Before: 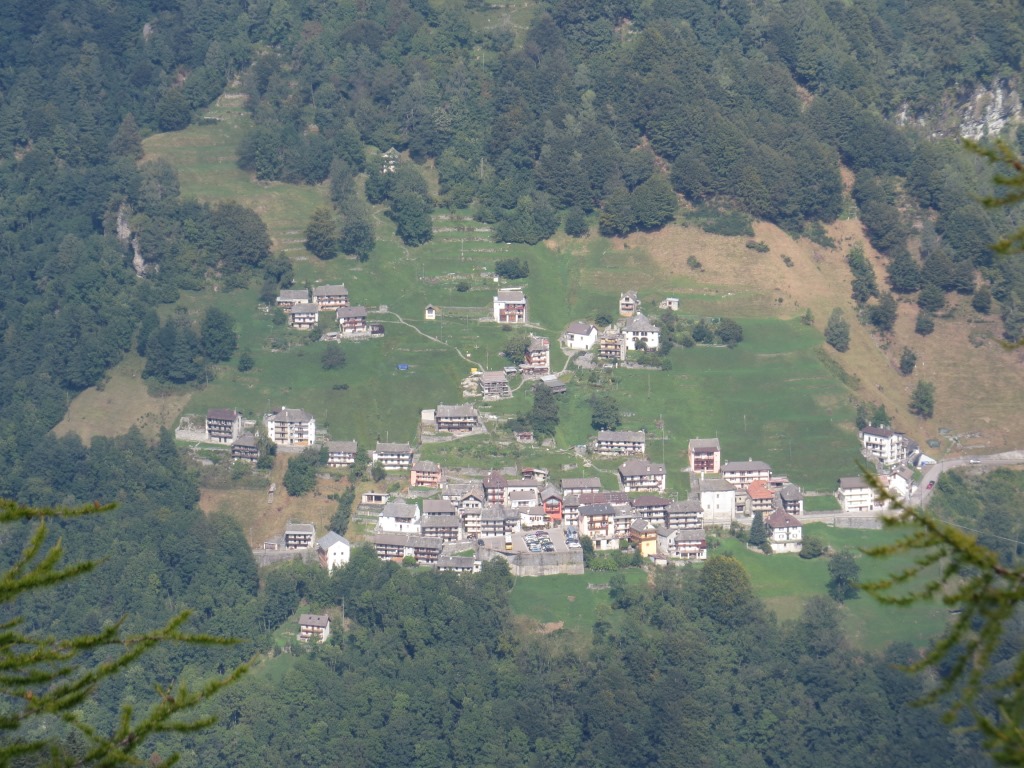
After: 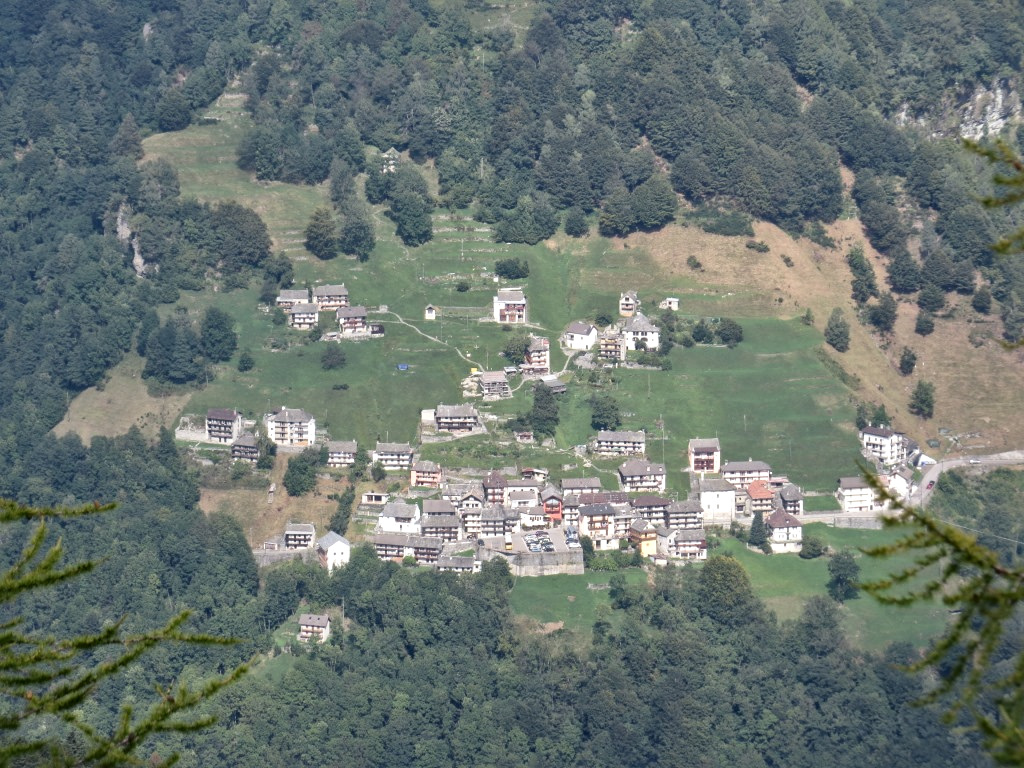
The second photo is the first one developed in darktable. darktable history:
local contrast: mode bilateral grid, contrast 19, coarseness 19, detail 163%, midtone range 0.2
